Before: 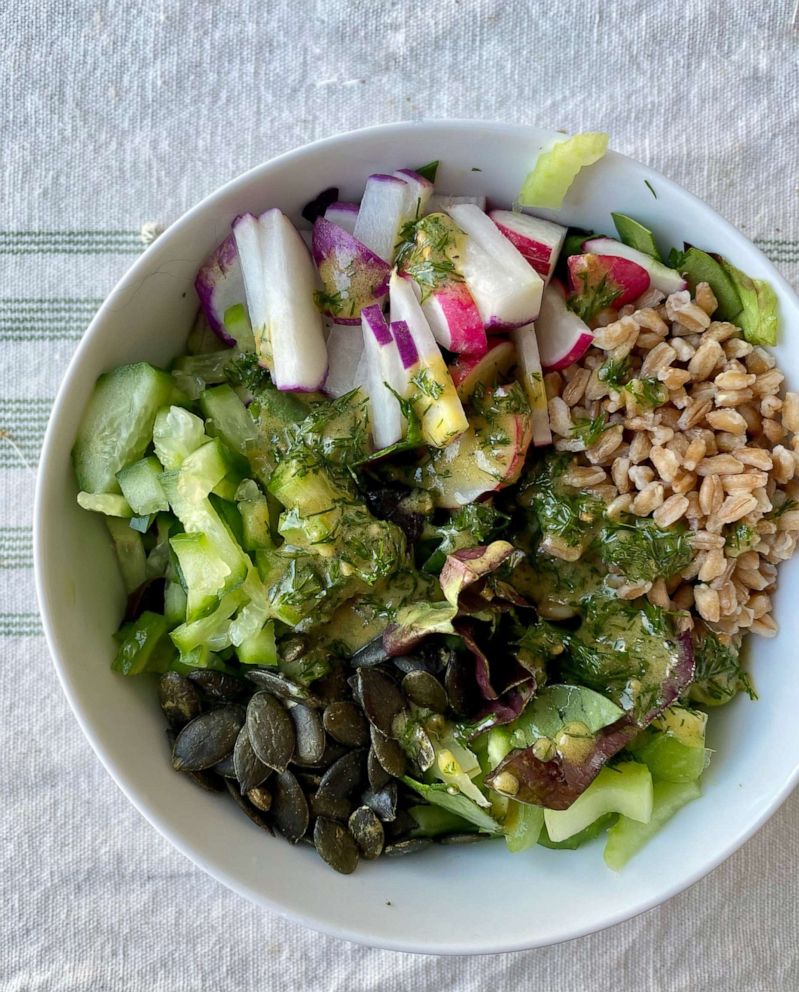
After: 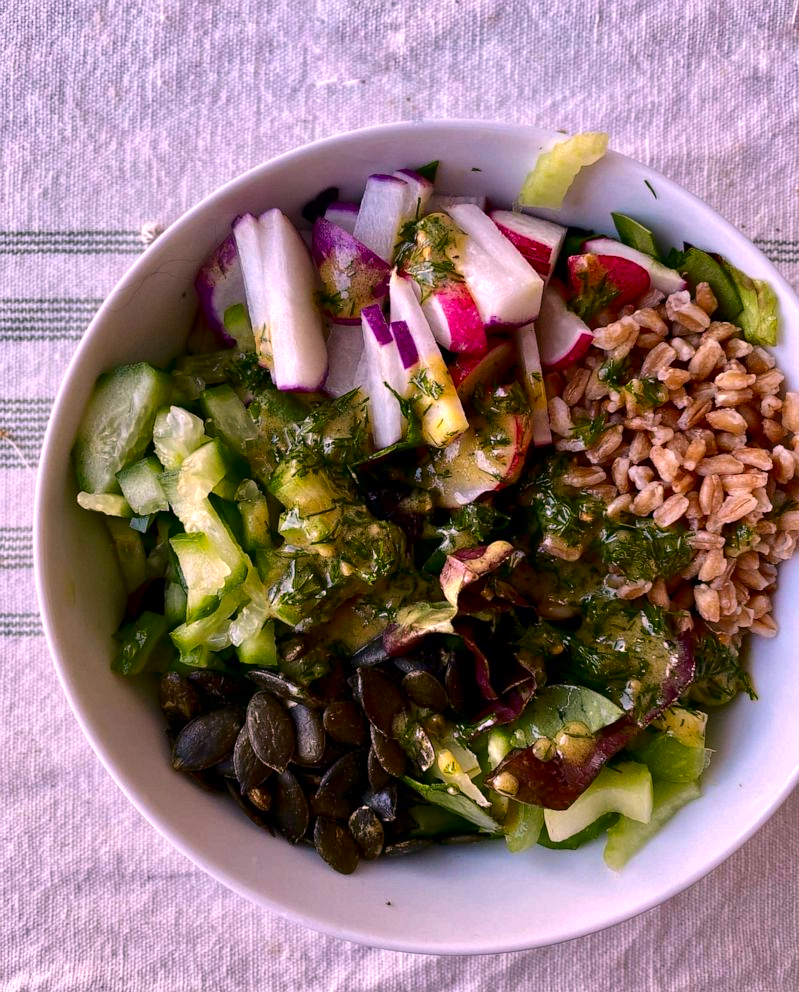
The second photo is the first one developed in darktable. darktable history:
white balance: red 1.188, blue 1.11
contrast brightness saturation: contrast 0.1, brightness -0.26, saturation 0.14
